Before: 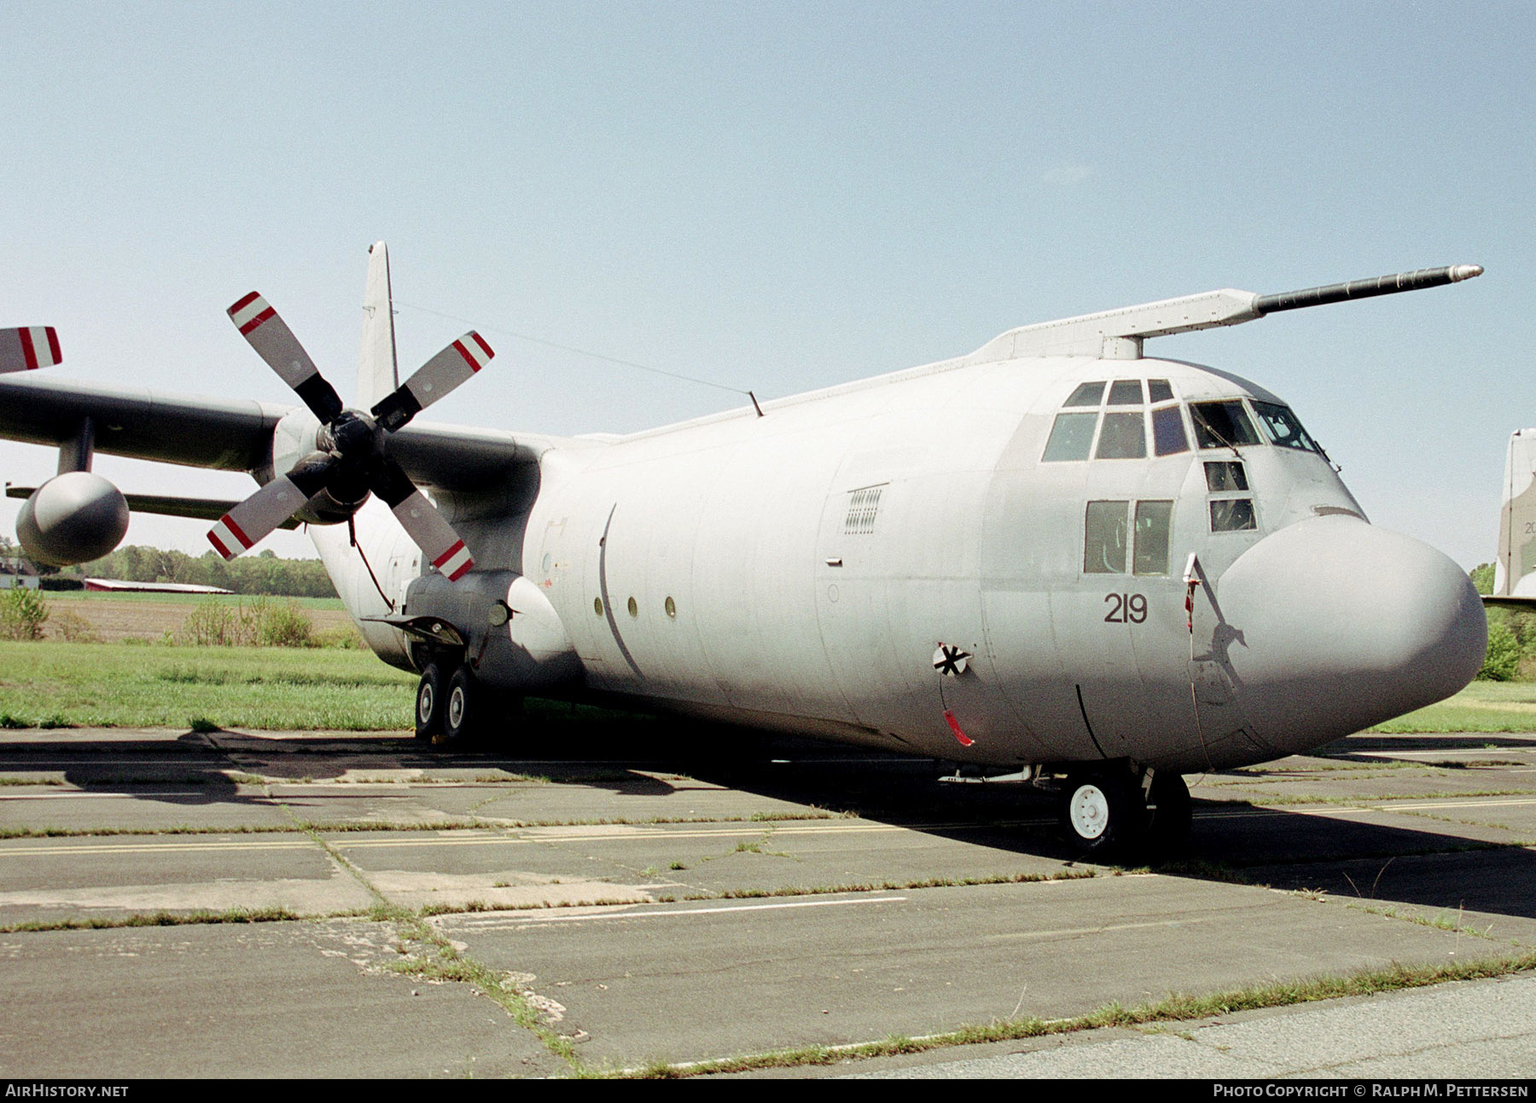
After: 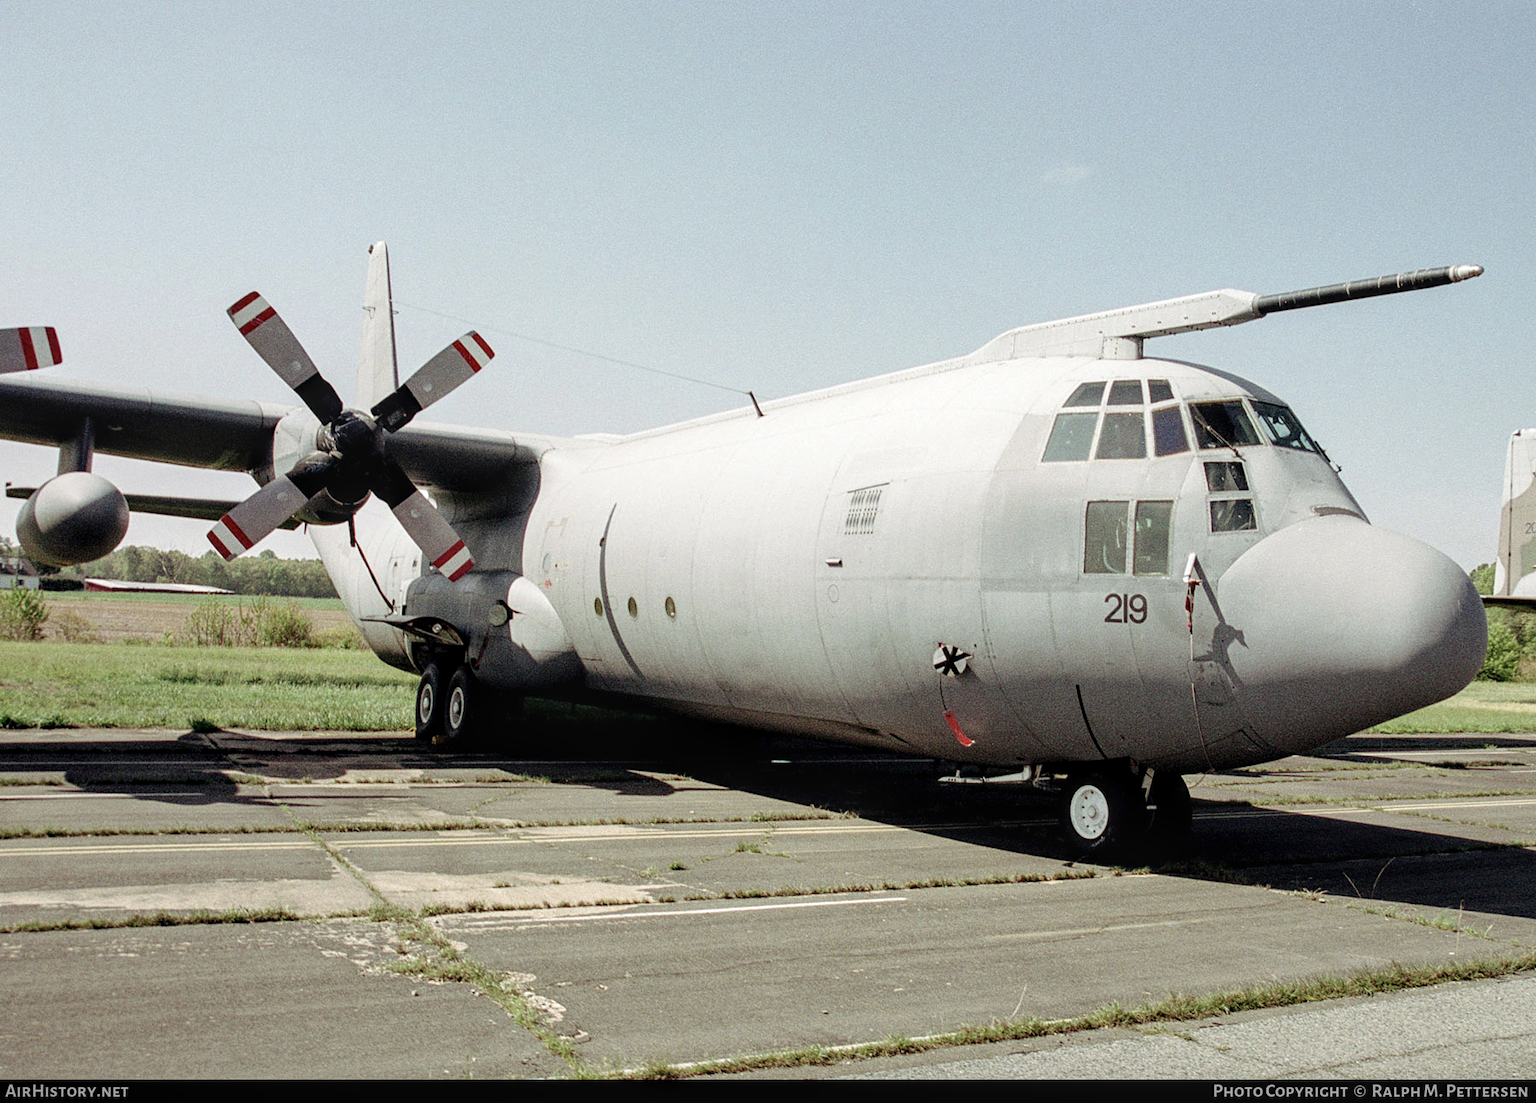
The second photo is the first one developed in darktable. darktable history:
contrast brightness saturation: saturation -0.168
tone equalizer: on, module defaults
local contrast: on, module defaults
